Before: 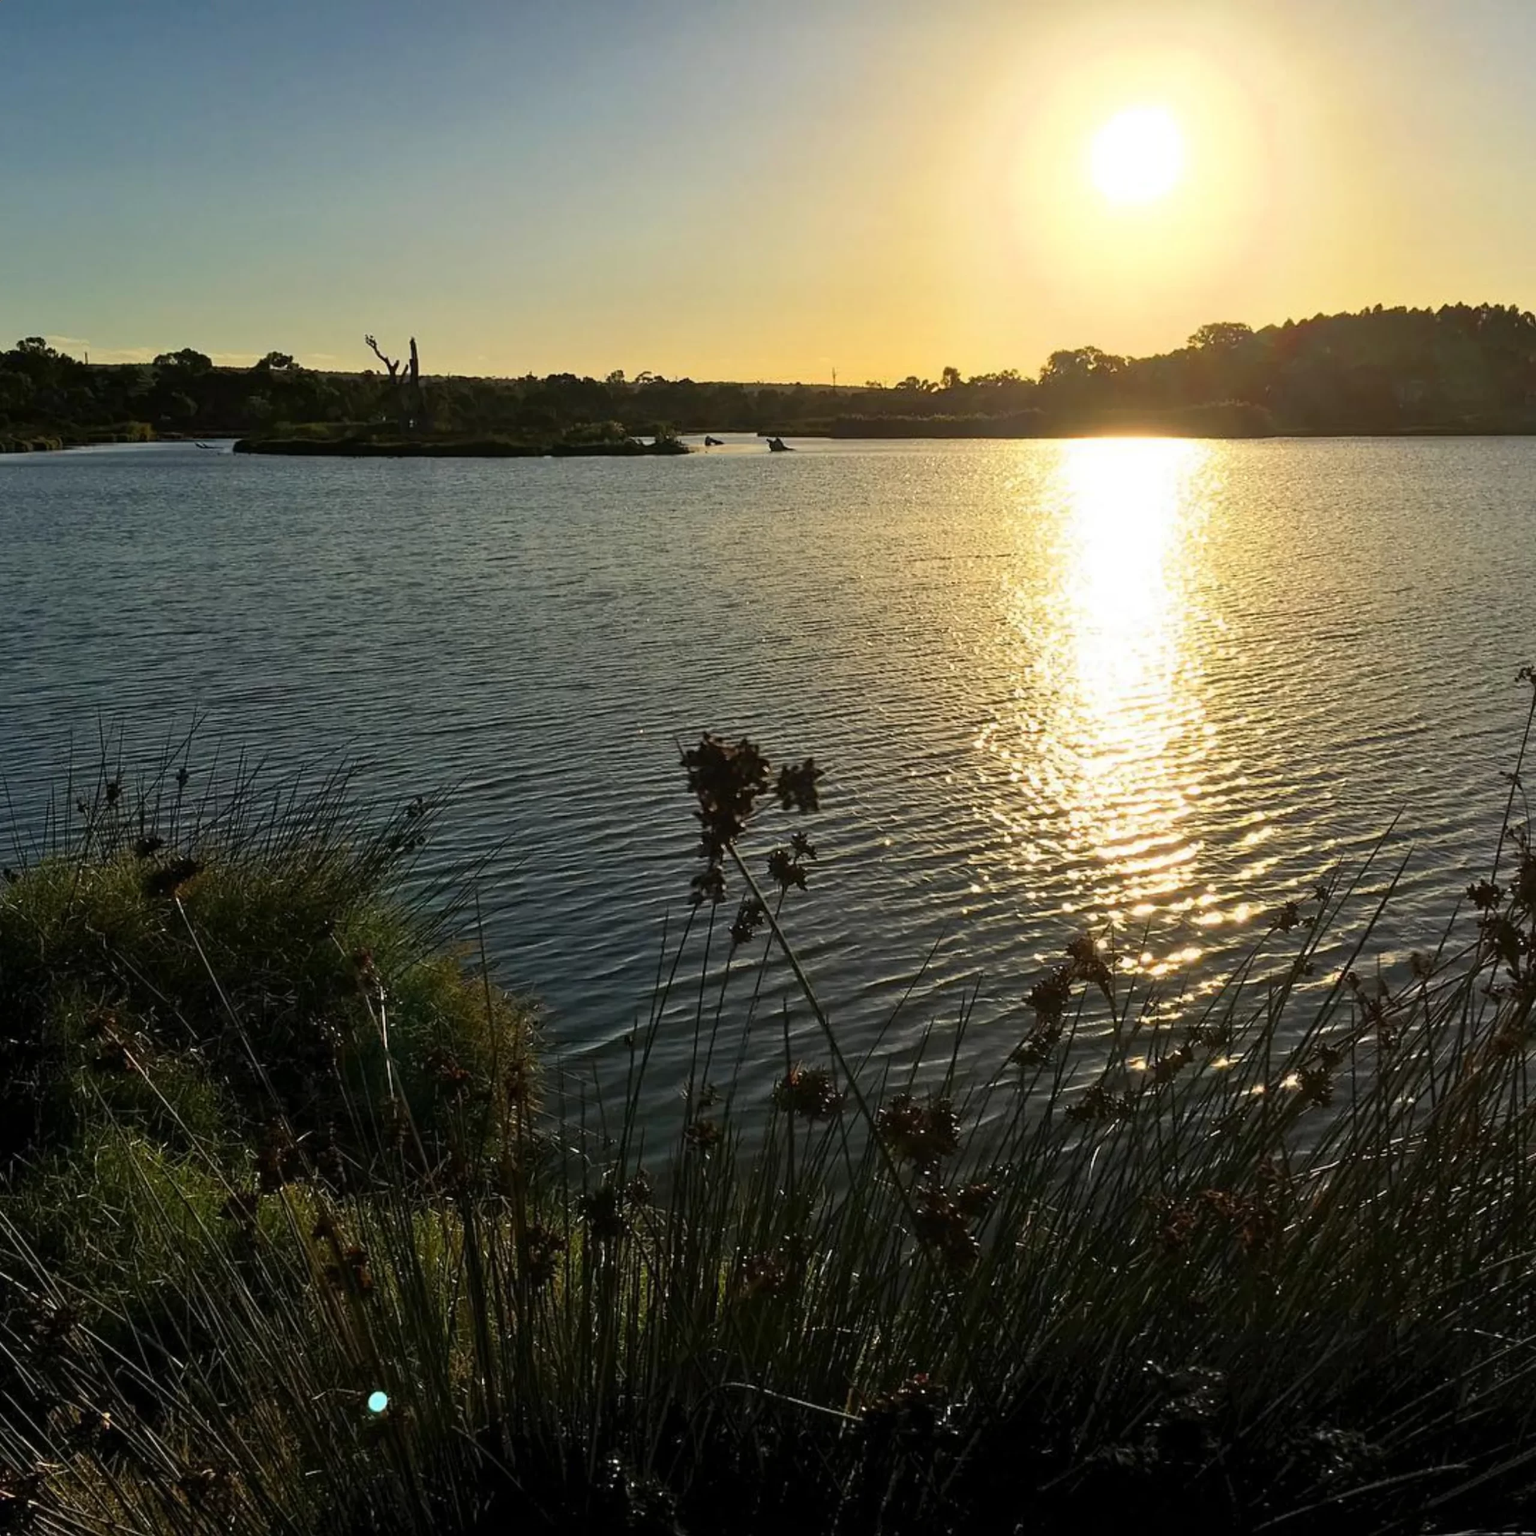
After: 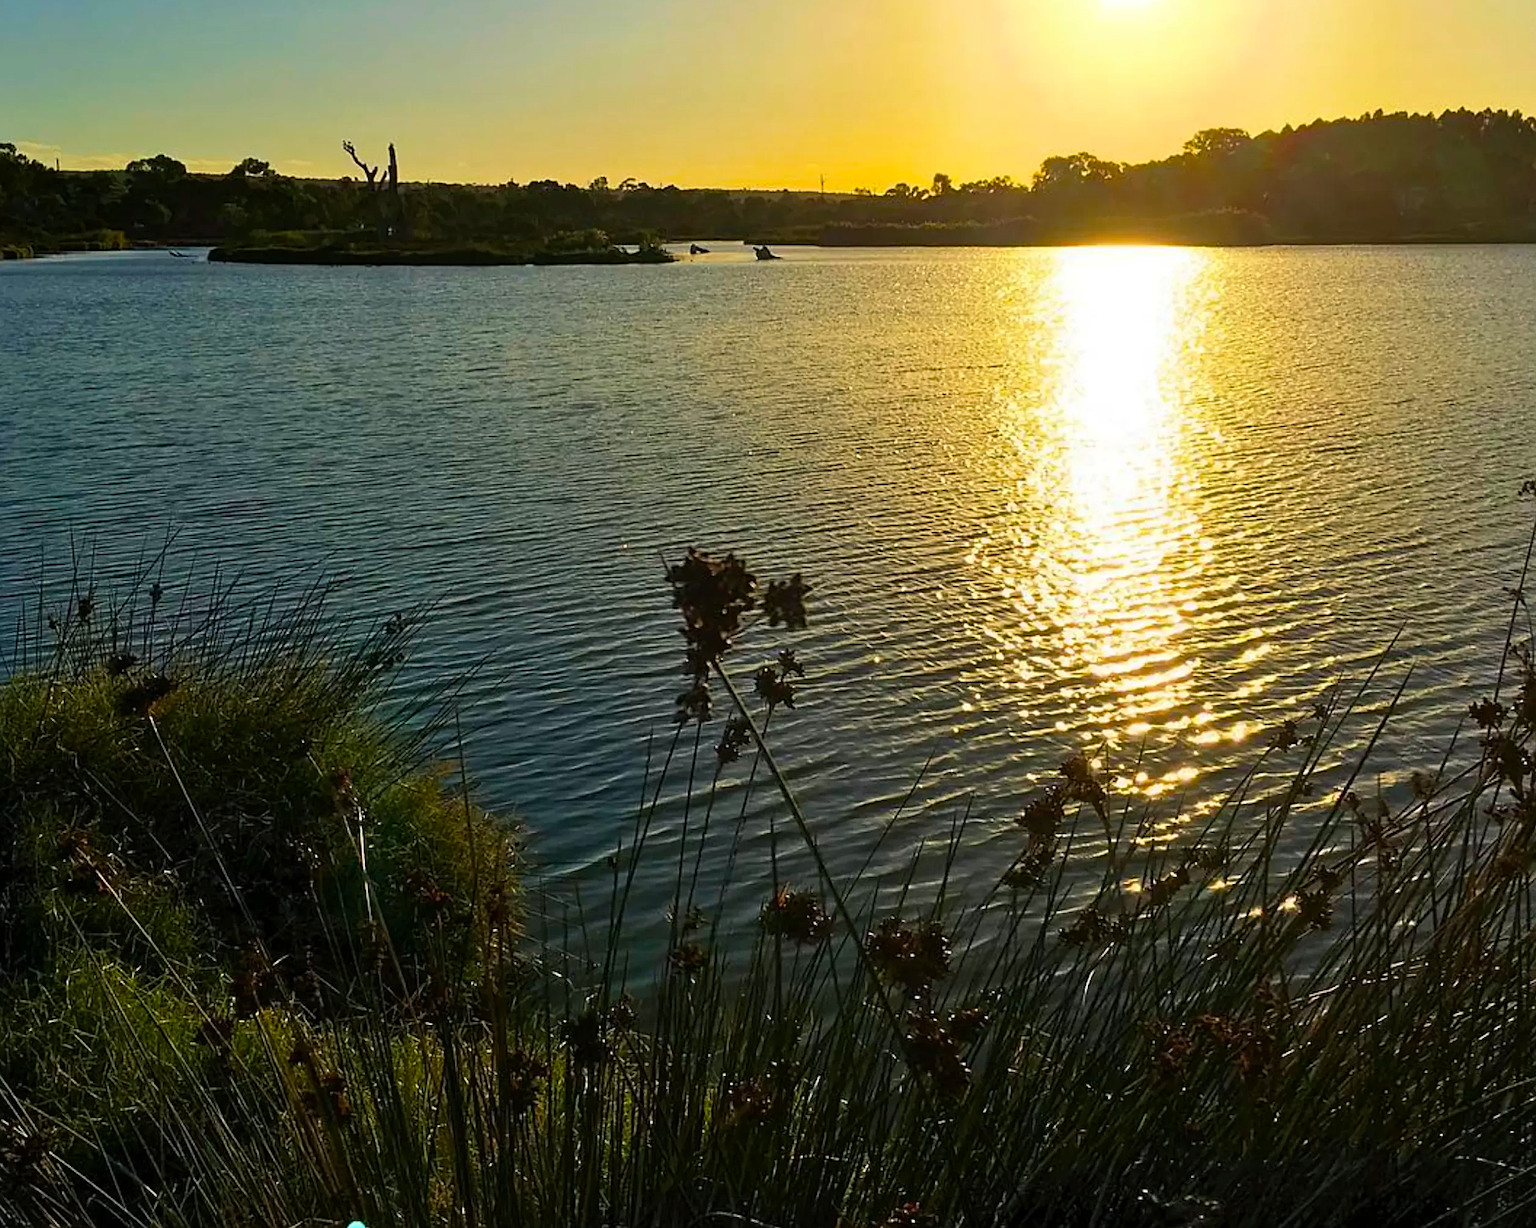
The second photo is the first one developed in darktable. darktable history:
sharpen: on, module defaults
crop and rotate: left 1.956%, top 12.86%, right 0.223%, bottom 8.909%
velvia: on, module defaults
color balance rgb: shadows lift › chroma 1.024%, shadows lift › hue 243.58°, linear chroma grading › global chroma 8.875%, perceptual saturation grading › global saturation 31.271%
